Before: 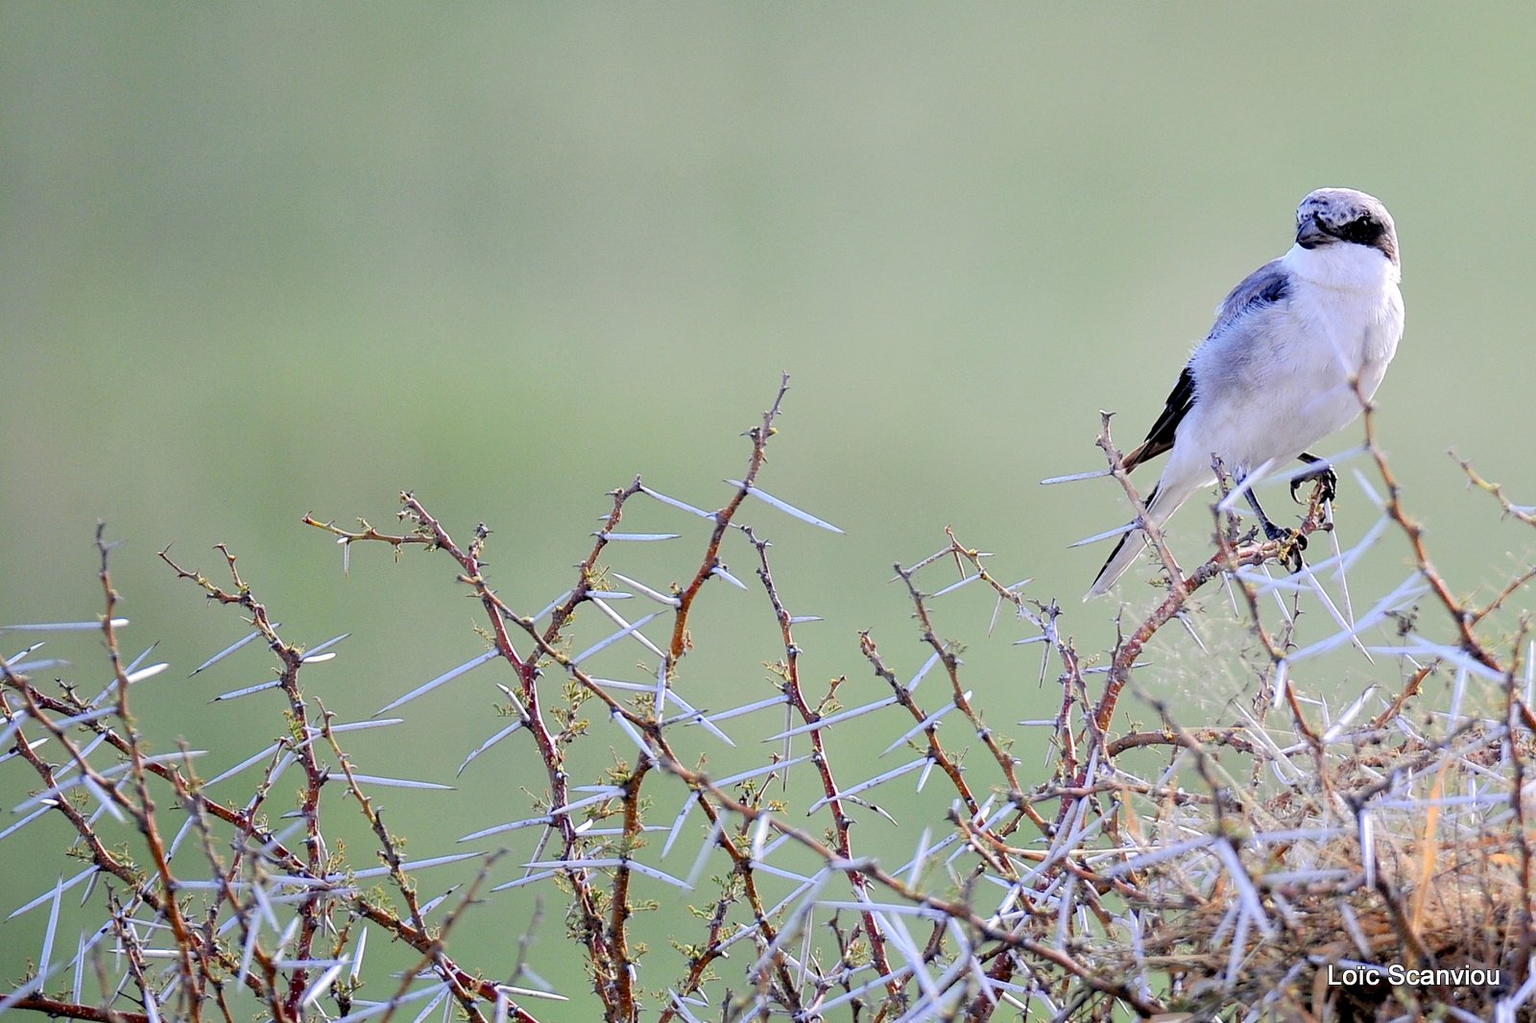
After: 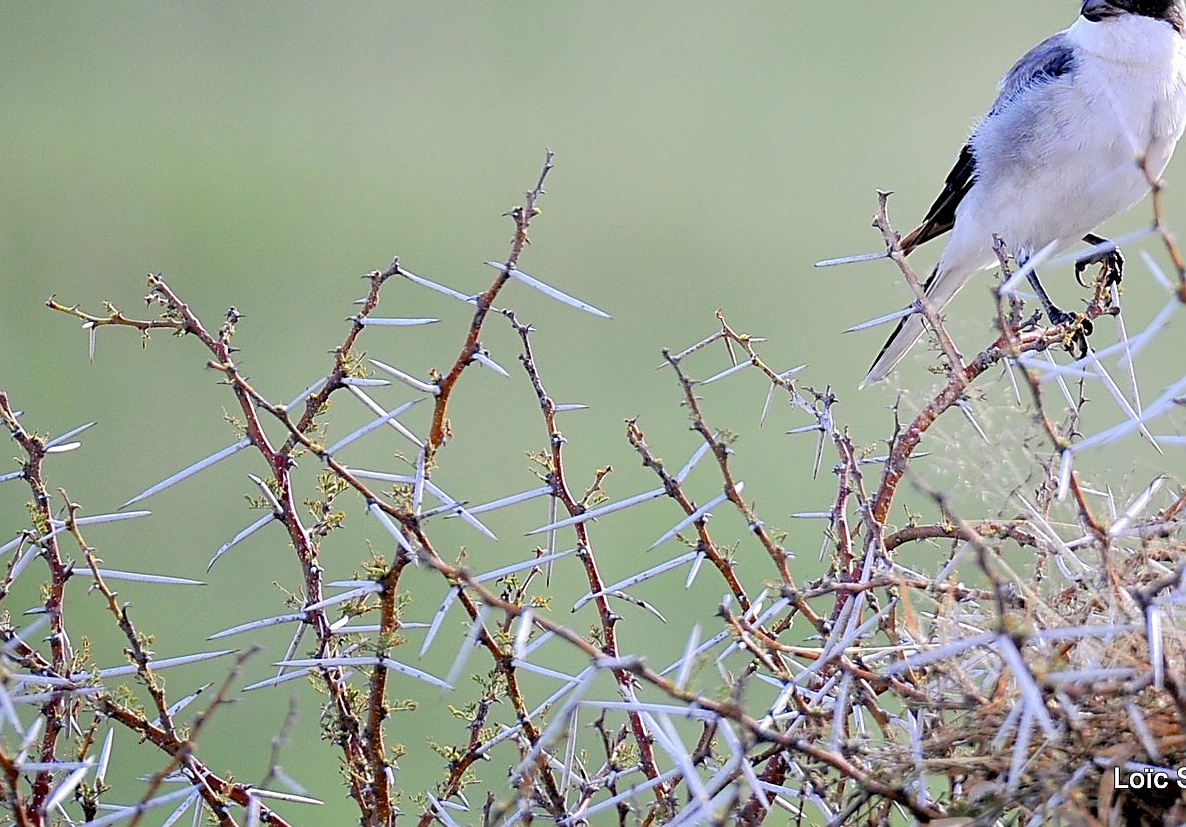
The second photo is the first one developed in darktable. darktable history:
sharpen: on, module defaults
crop: left 16.857%, top 22.401%, right 8.961%
